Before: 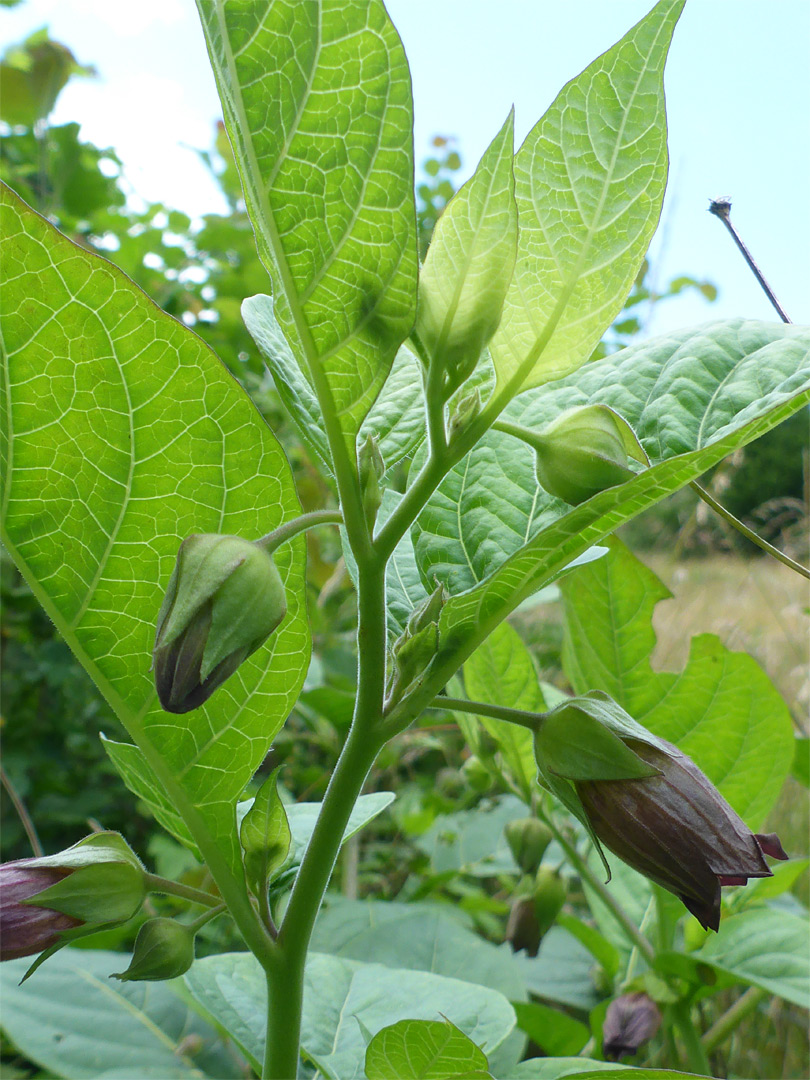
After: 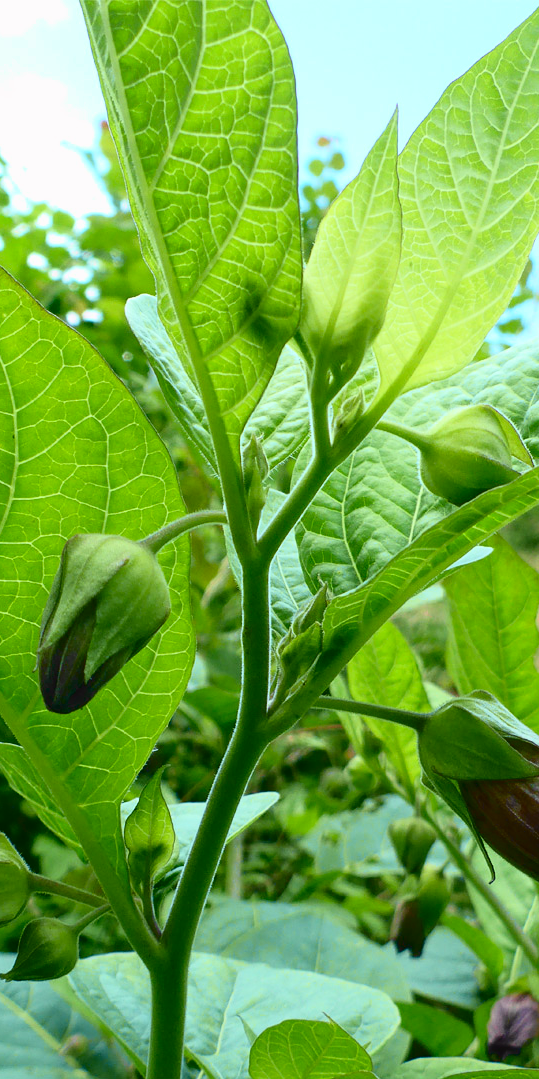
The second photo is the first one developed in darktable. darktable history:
crop and rotate: left 14.385%, right 18.948%
tone curve: curves: ch0 [(0, 0.023) (0.137, 0.069) (0.249, 0.163) (0.487, 0.491) (0.778, 0.858) (0.896, 0.94) (1, 0.988)]; ch1 [(0, 0) (0.396, 0.369) (0.483, 0.459) (0.498, 0.5) (0.515, 0.517) (0.562, 0.6) (0.611, 0.667) (0.692, 0.744) (0.798, 0.863) (1, 1)]; ch2 [(0, 0) (0.426, 0.398) (0.483, 0.481) (0.503, 0.503) (0.526, 0.527) (0.549, 0.59) (0.62, 0.666) (0.705, 0.755) (0.985, 0.966)], color space Lab, independent channels
